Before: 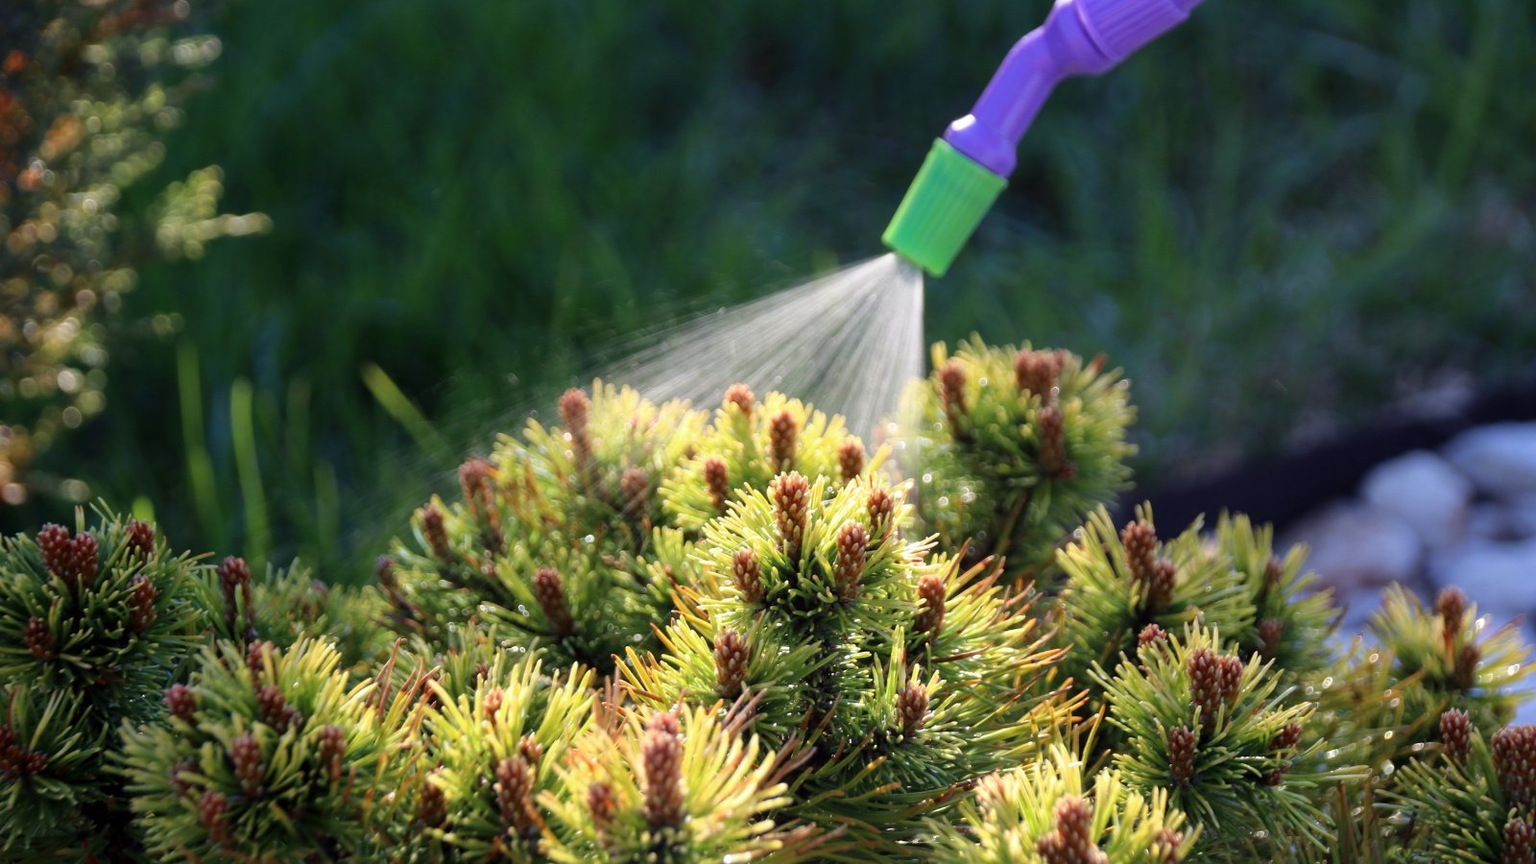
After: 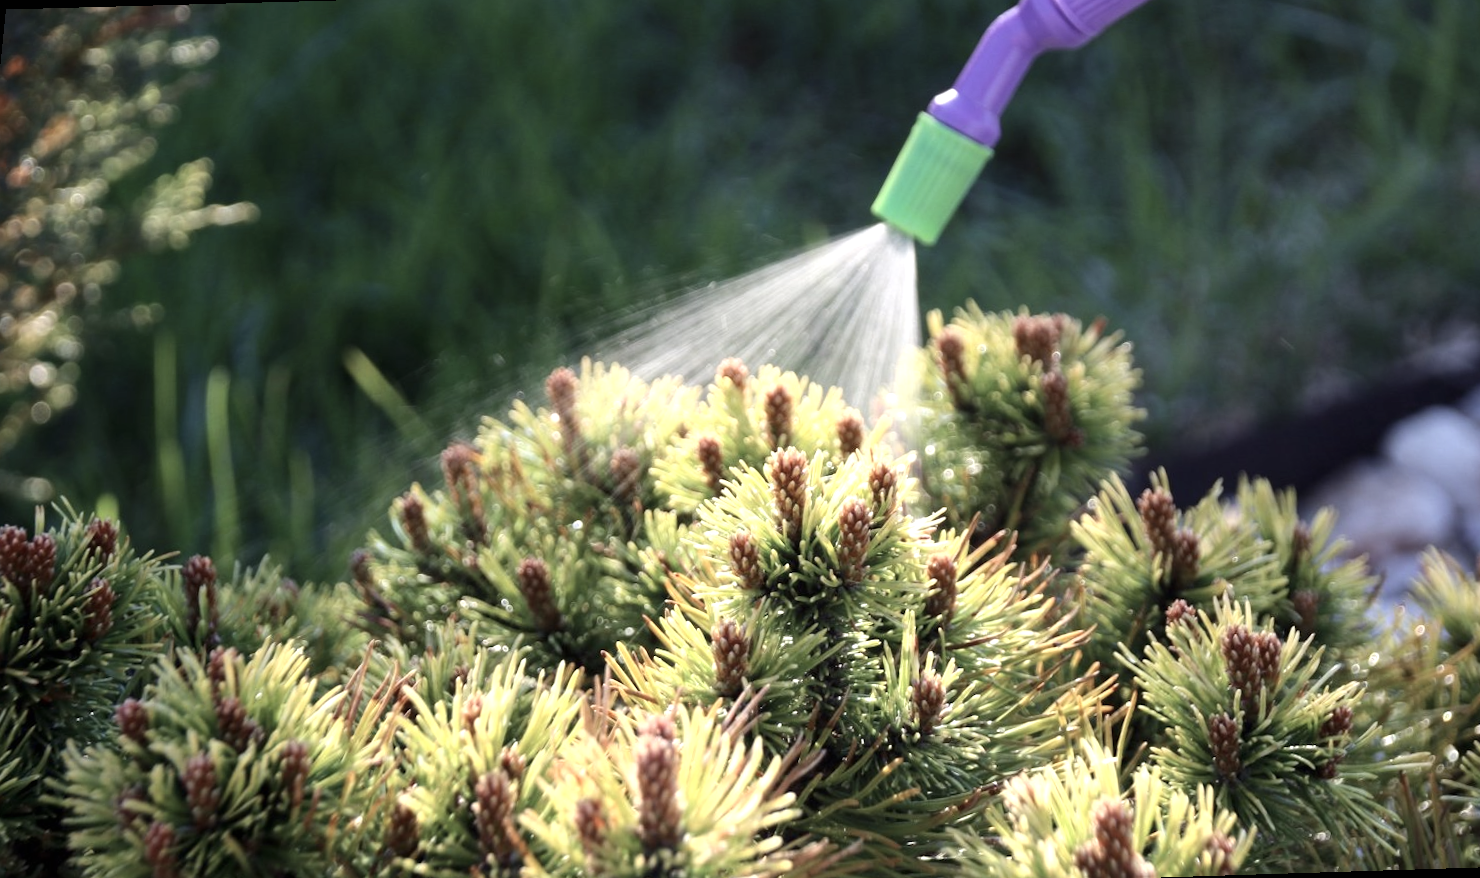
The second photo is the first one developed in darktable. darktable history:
rotate and perspective: rotation -1.68°, lens shift (vertical) -0.146, crop left 0.049, crop right 0.912, crop top 0.032, crop bottom 0.96
exposure: black level correction 0, exposure 0.5 EV, compensate highlight preservation false
contrast brightness saturation: contrast 0.1, saturation -0.36
